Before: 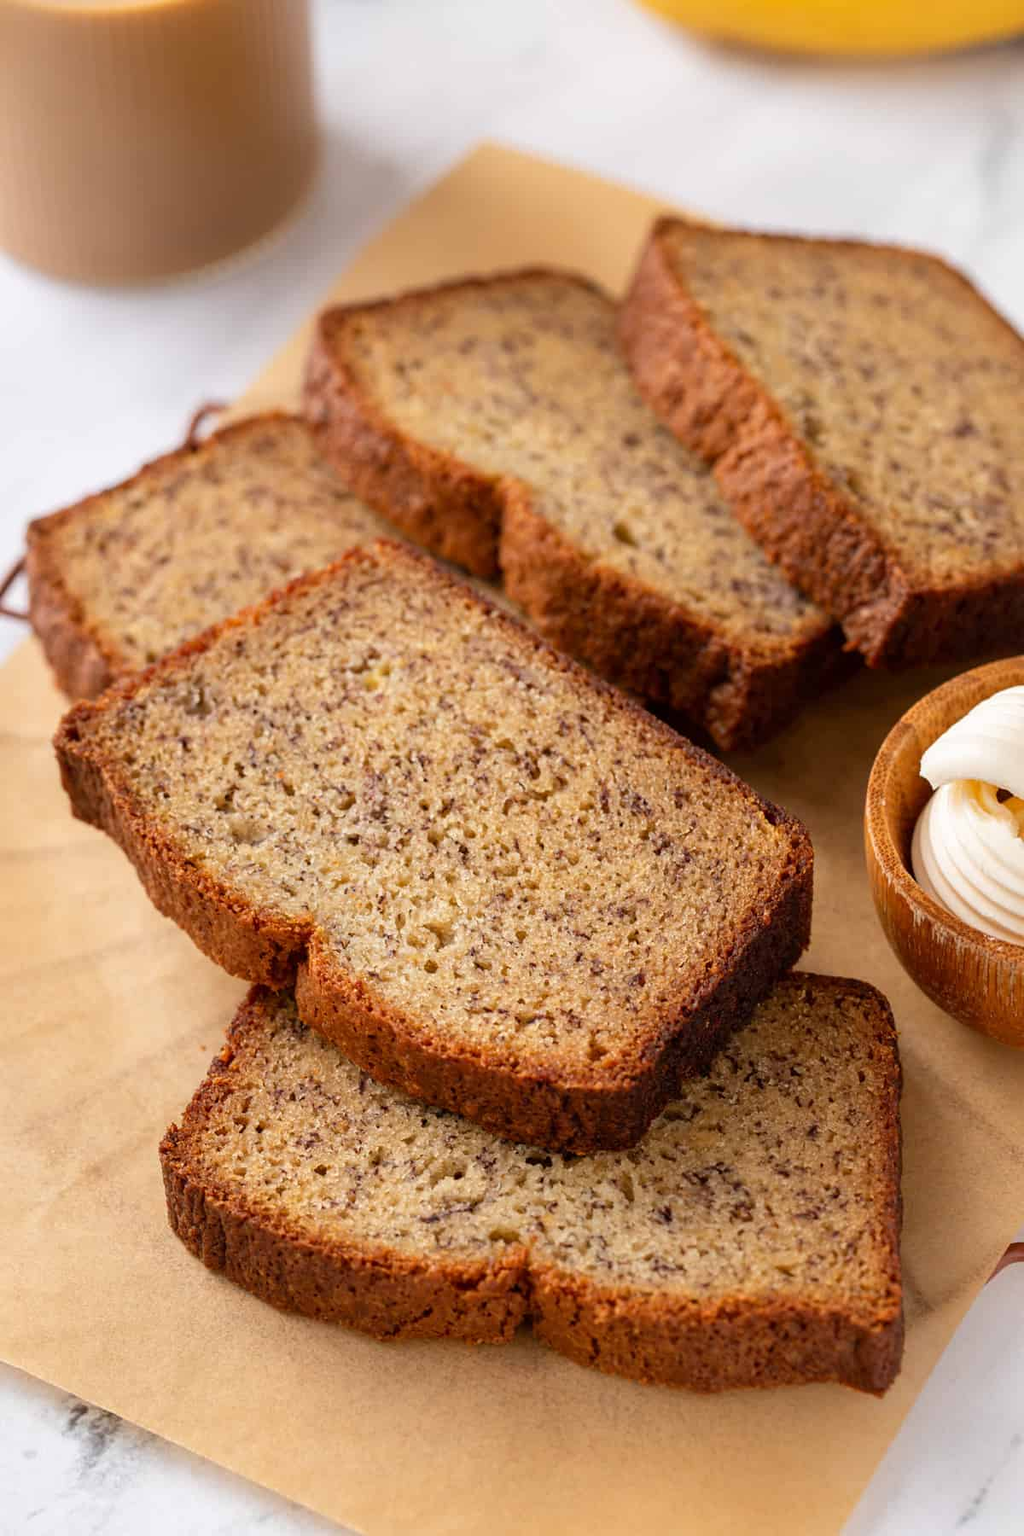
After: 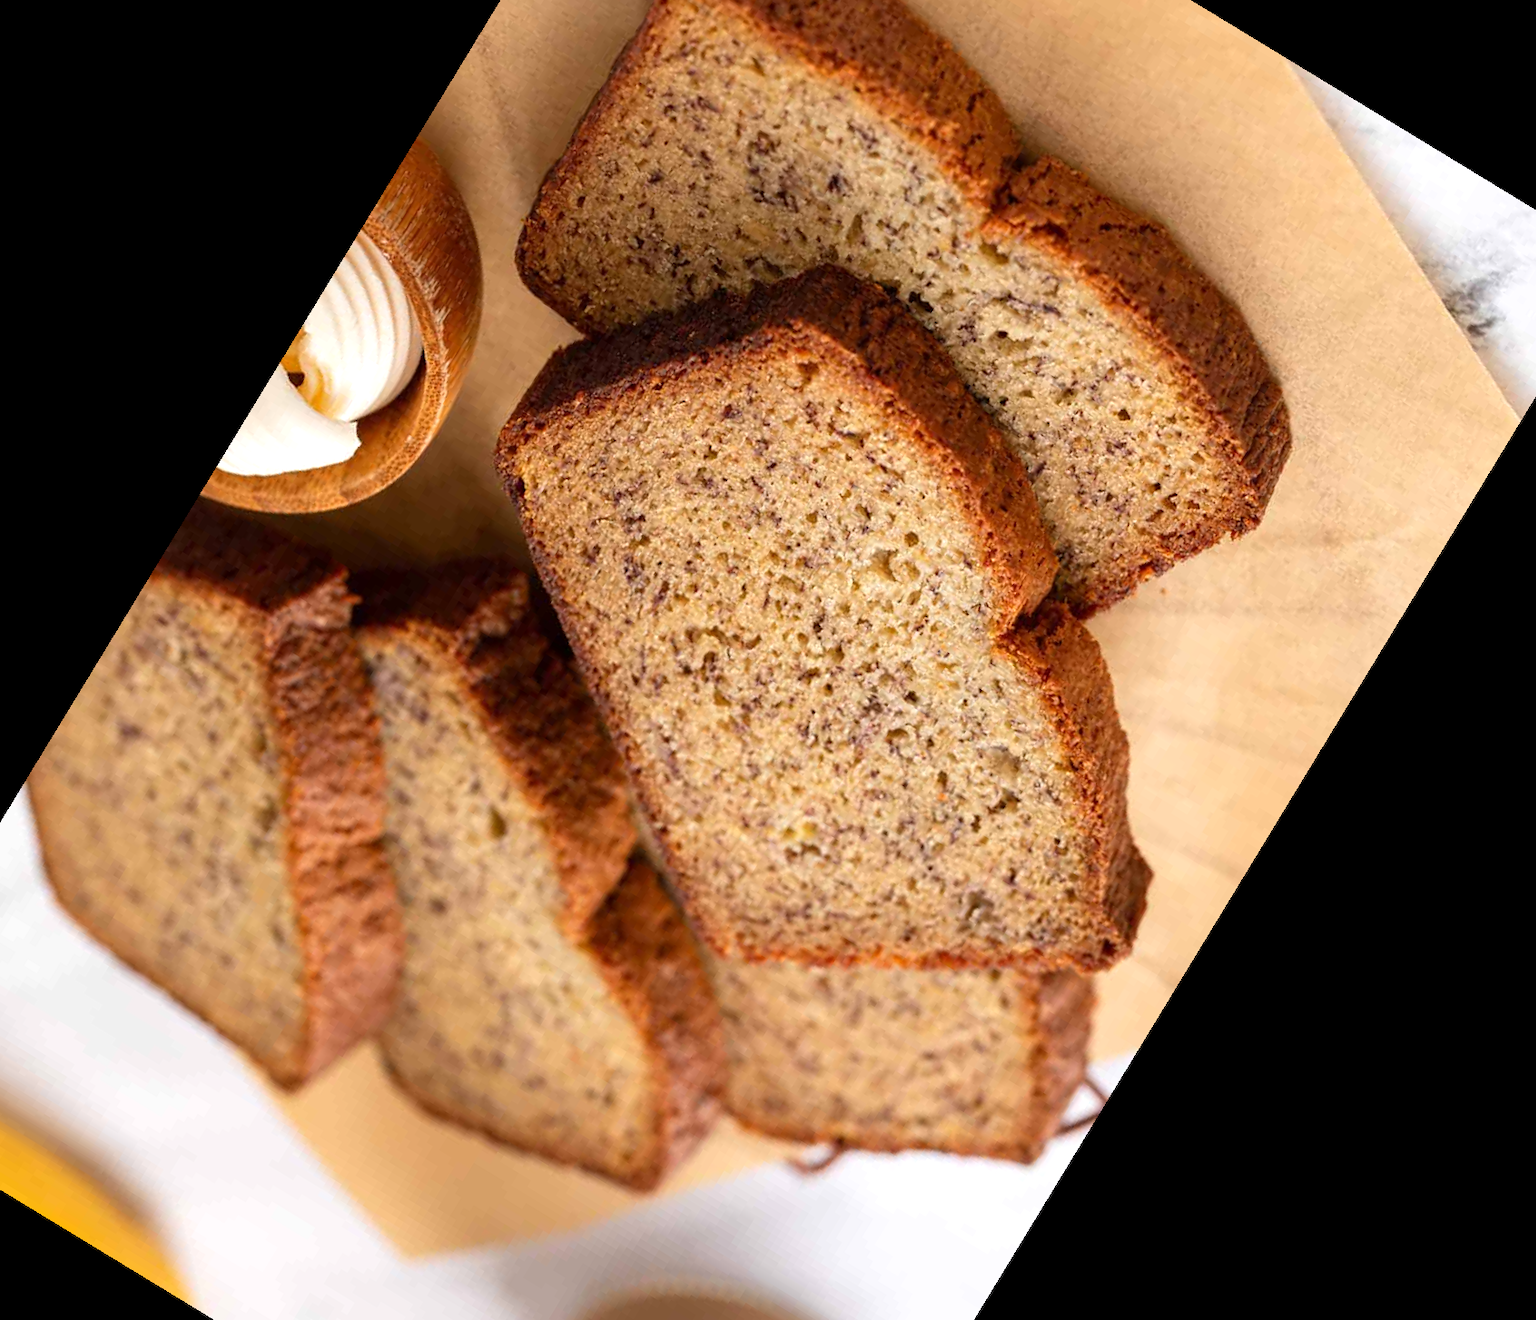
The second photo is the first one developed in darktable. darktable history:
exposure: exposure 0.2 EV, compensate highlight preservation false
crop and rotate: angle 148.68°, left 9.111%, top 15.603%, right 4.588%, bottom 17.041%
